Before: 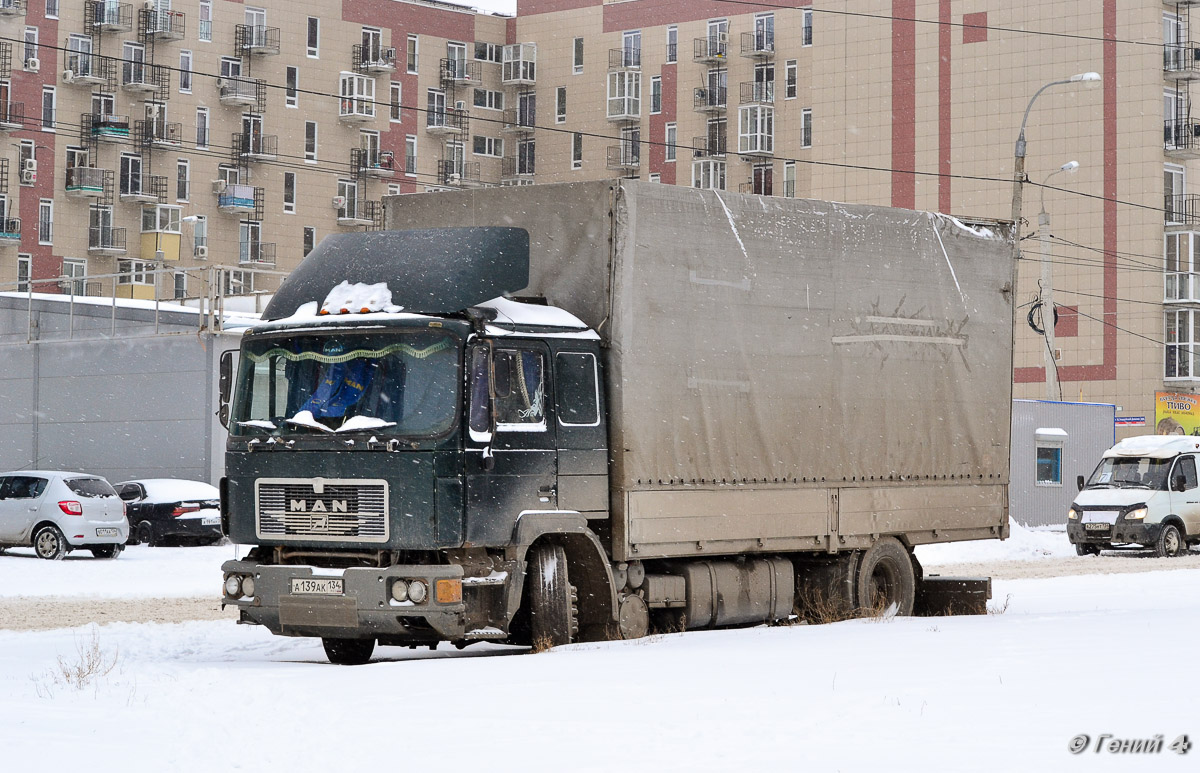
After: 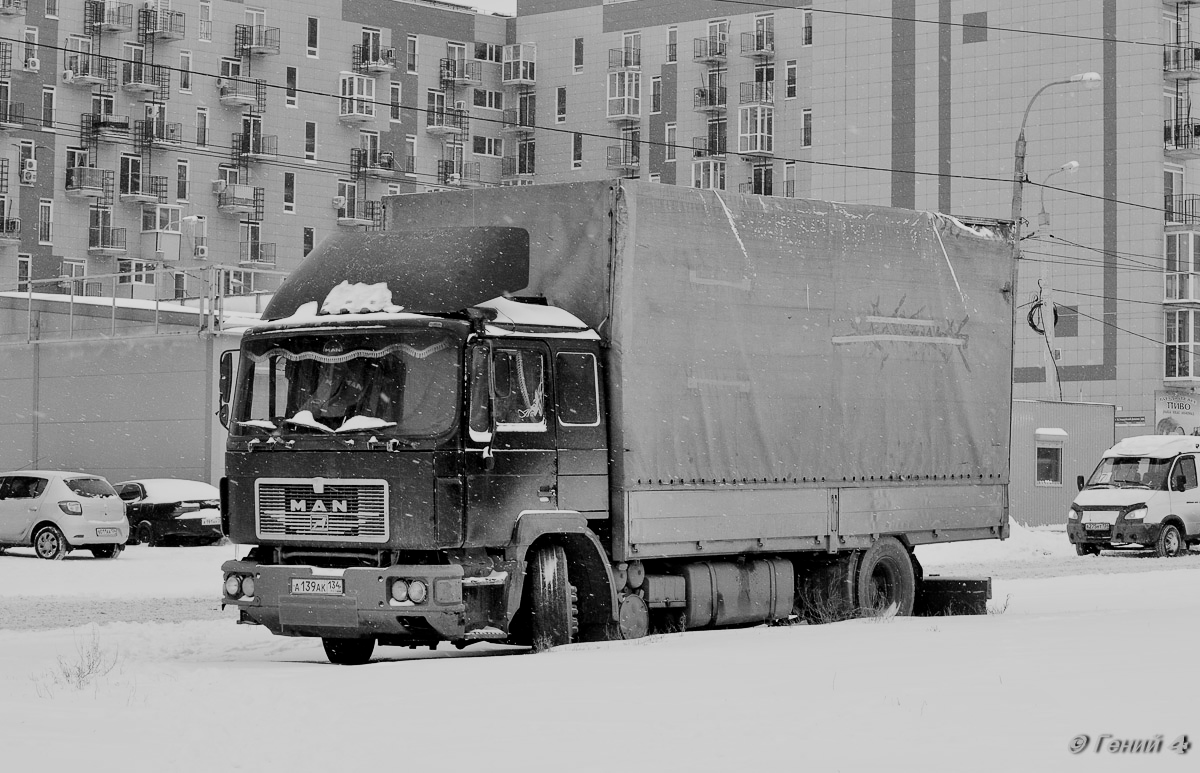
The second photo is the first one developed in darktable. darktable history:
local contrast: mode bilateral grid, contrast 20, coarseness 50, detail 120%, midtone range 0.2
monochrome: a 32, b 64, size 2.3
filmic rgb: black relative exposure -7.82 EV, white relative exposure 4.29 EV, hardness 3.86, color science v6 (2022)
